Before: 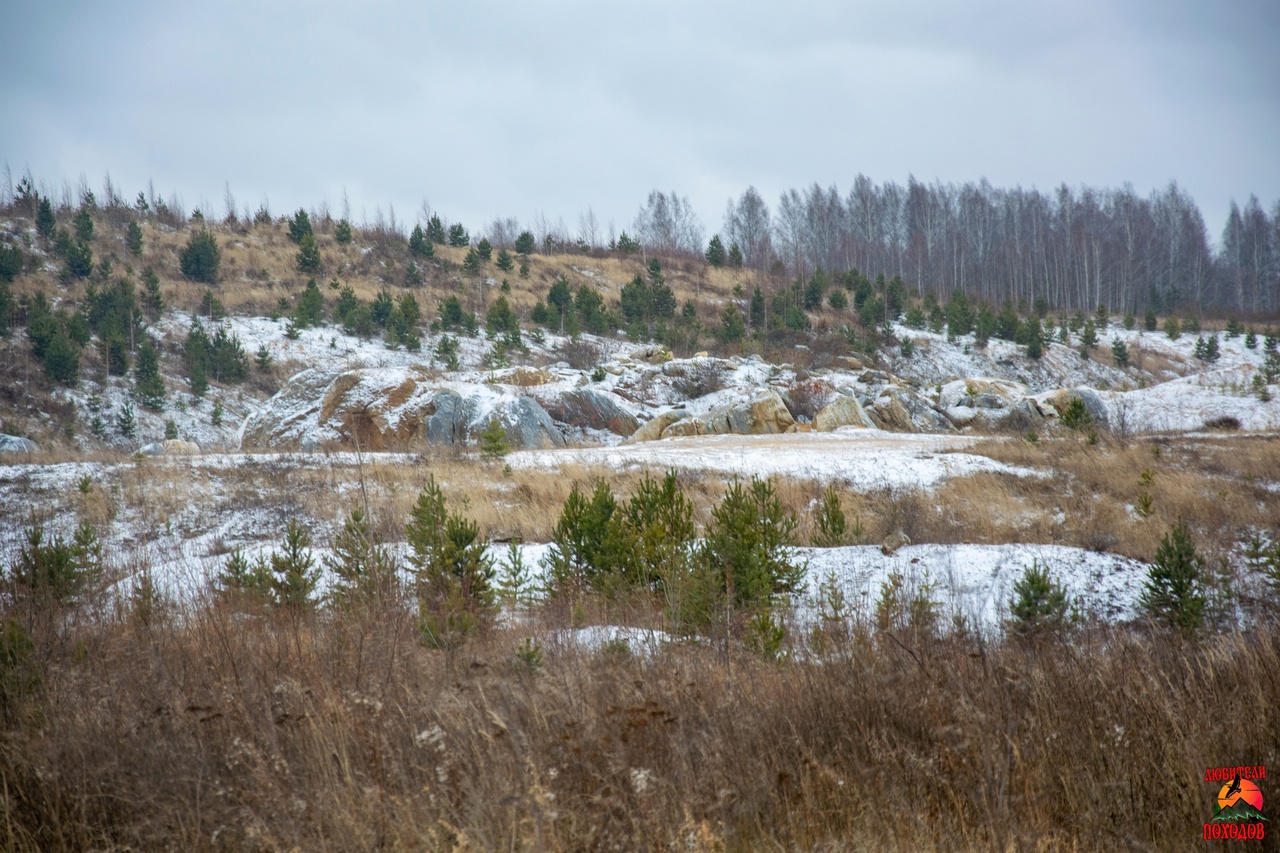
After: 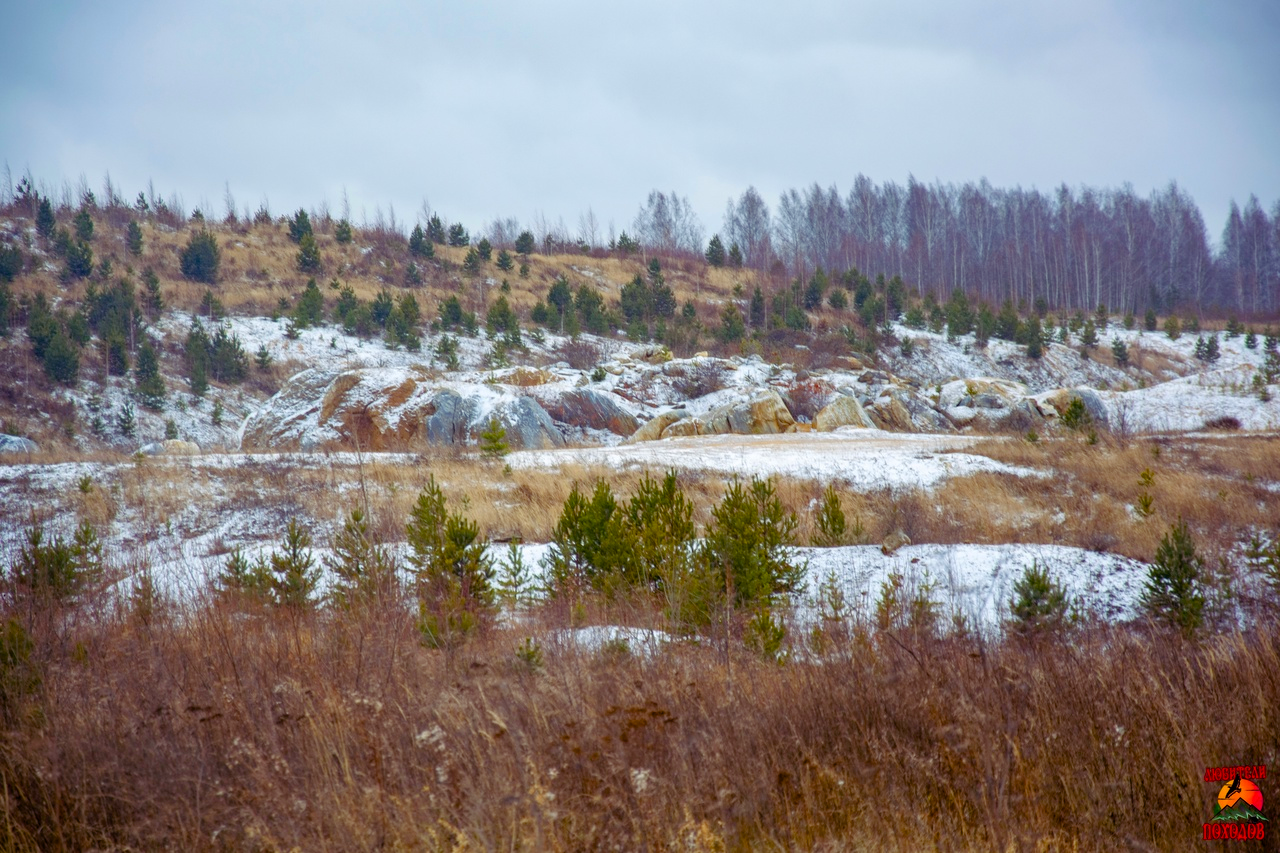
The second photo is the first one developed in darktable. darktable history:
color balance rgb: shadows lift › luminance 0.347%, shadows lift › chroma 7%, shadows lift › hue 301.11°, perceptual saturation grading › global saturation 20%, perceptual saturation grading › highlights -14.162%, perceptual saturation grading › shadows 49.39%, global vibrance 20%
